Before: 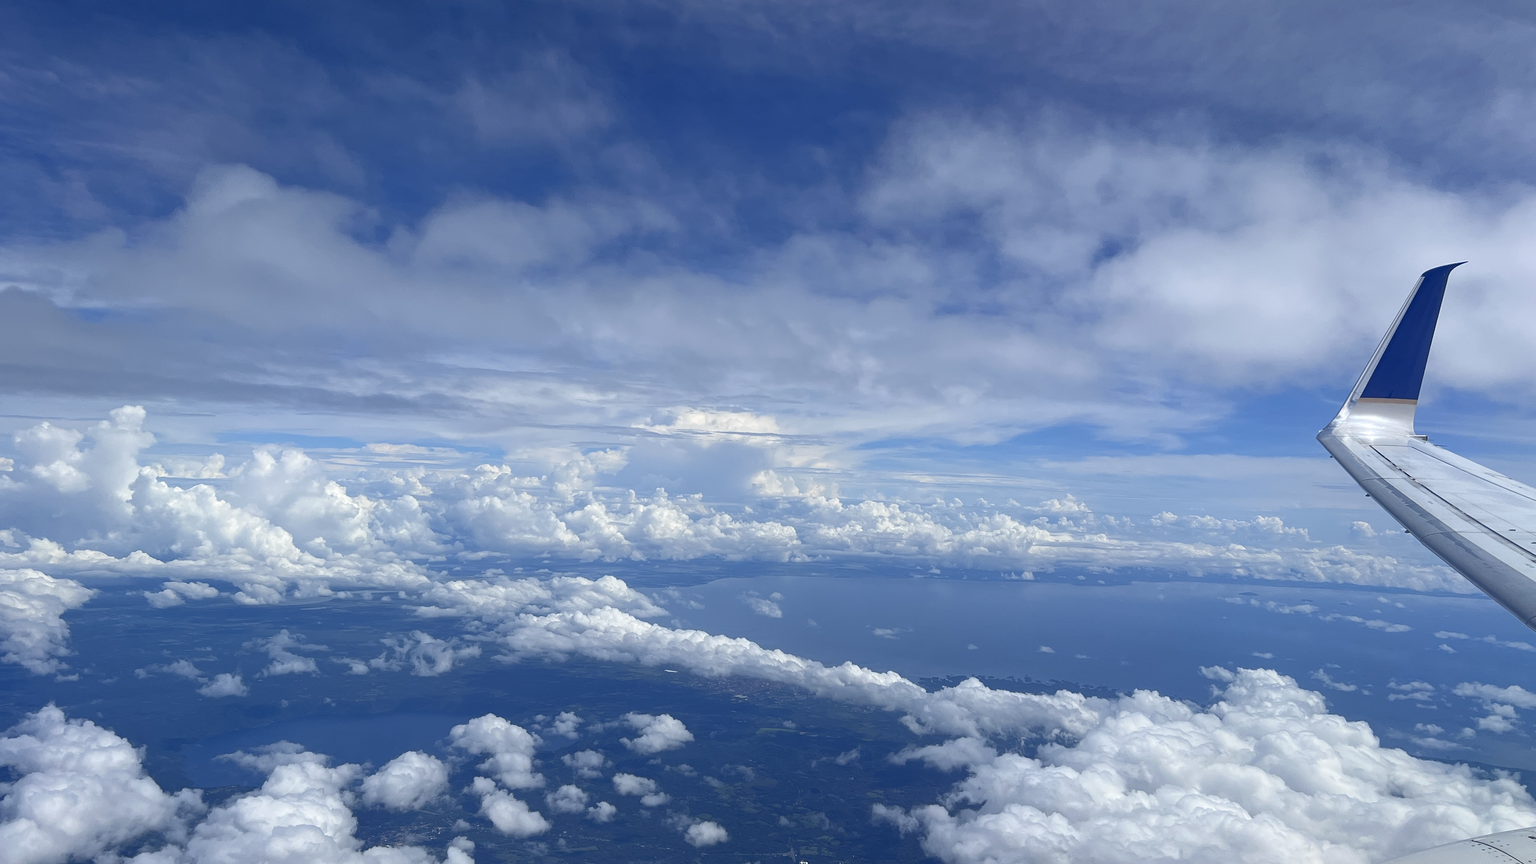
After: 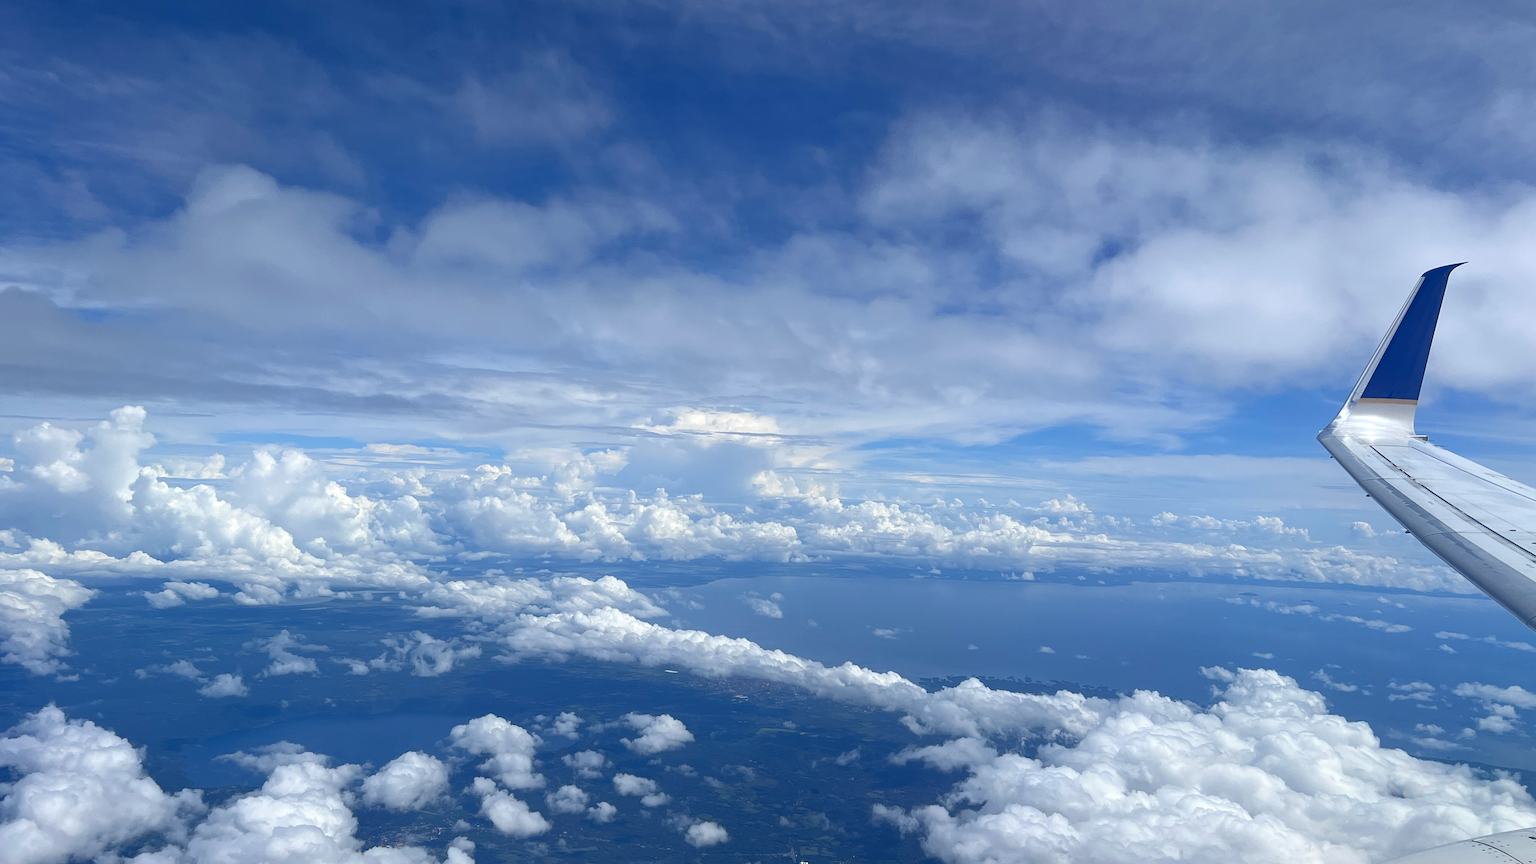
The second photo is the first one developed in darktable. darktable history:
exposure: exposure 0.123 EV, compensate highlight preservation false
